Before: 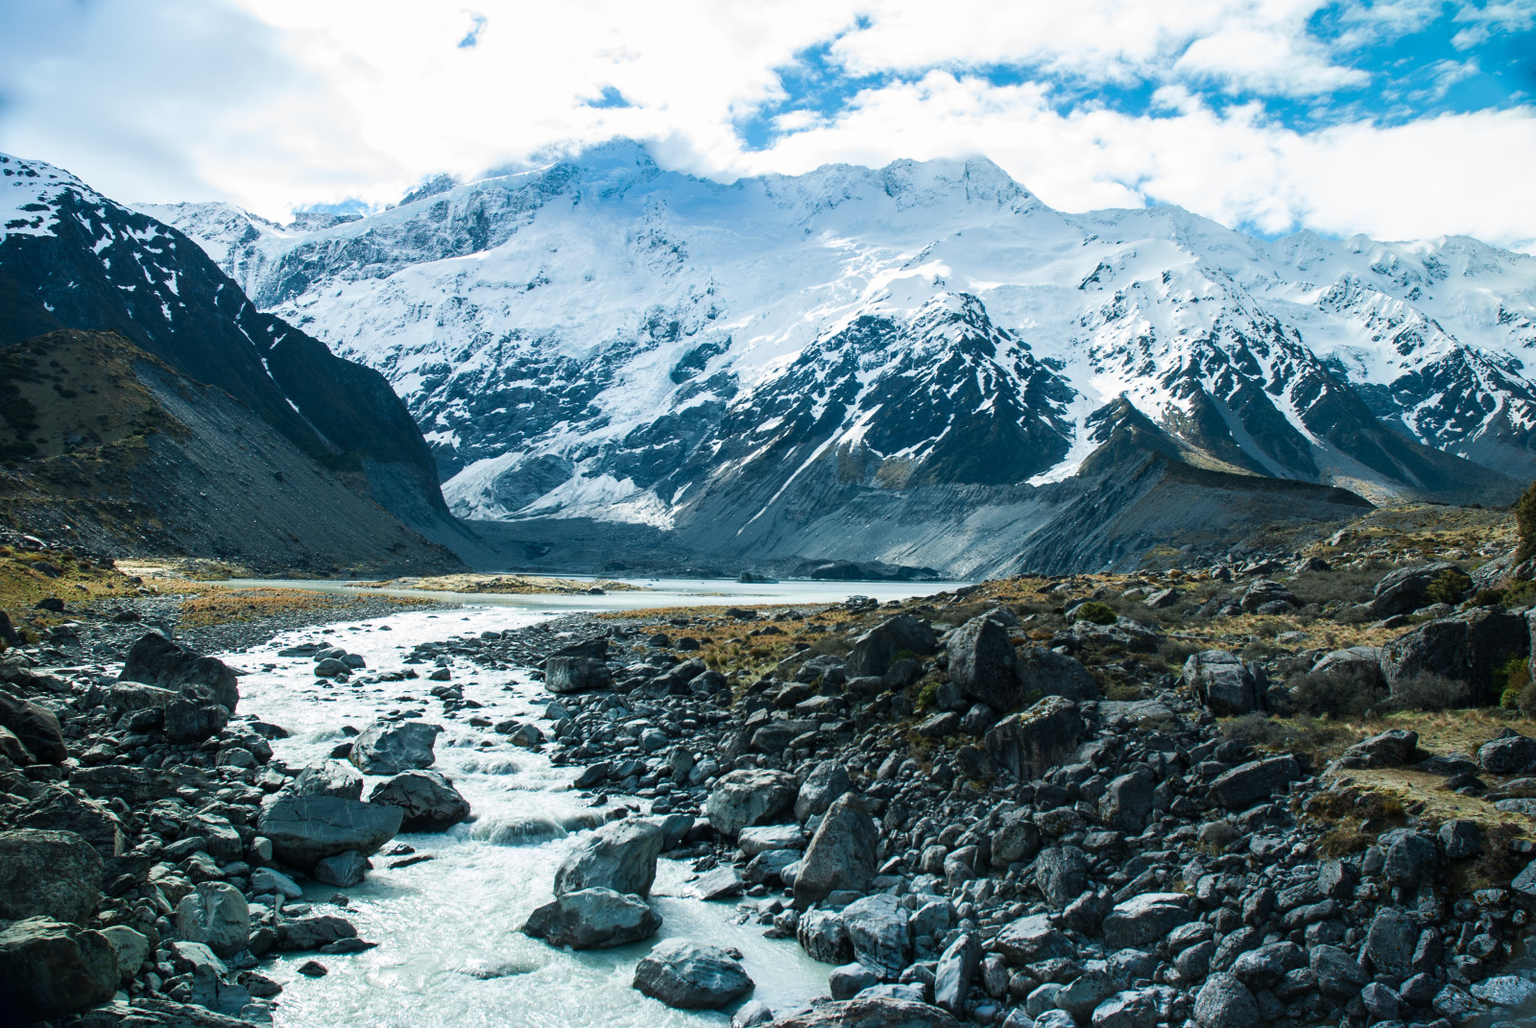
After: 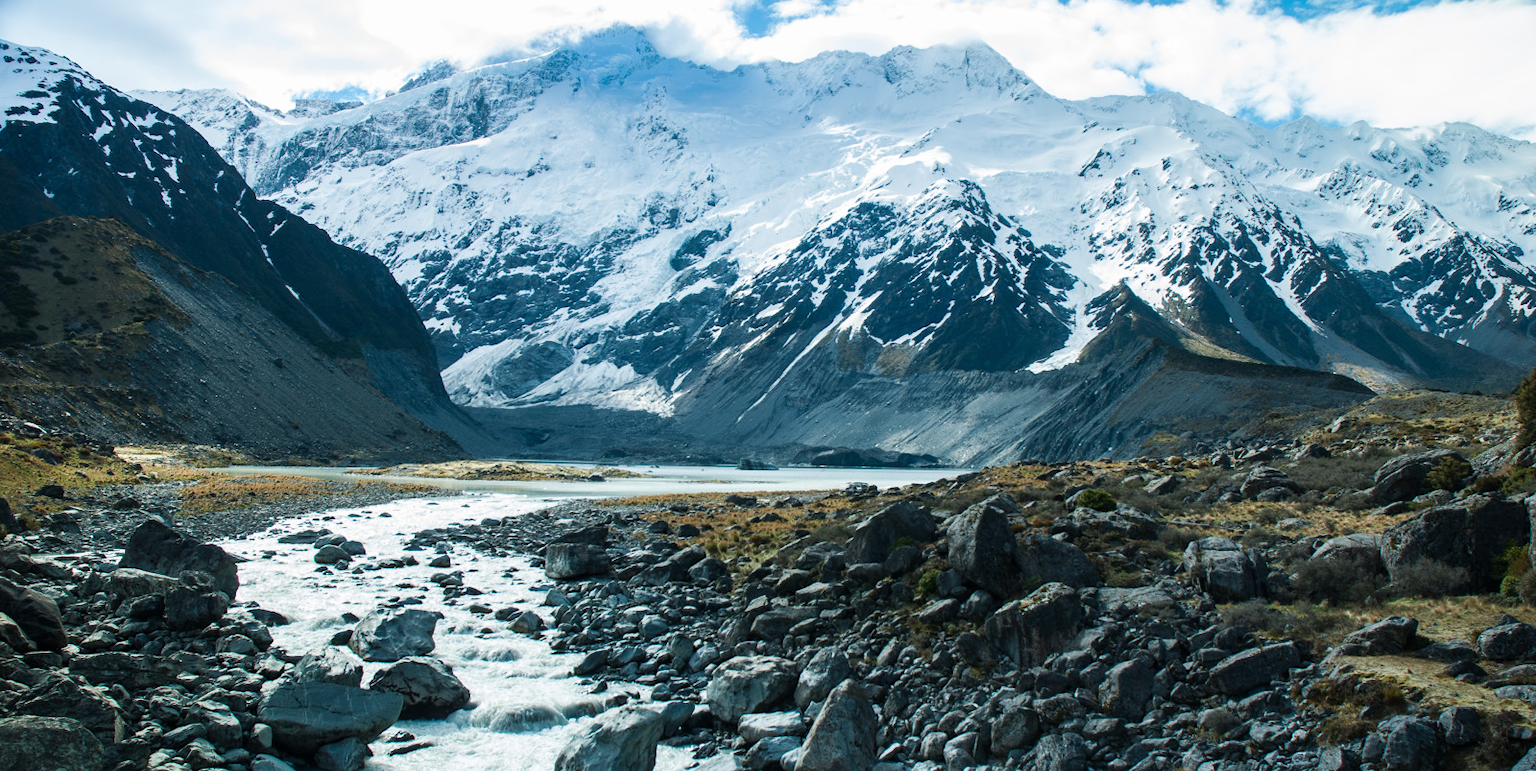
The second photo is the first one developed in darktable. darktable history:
crop: top 11.03%, bottom 13.898%
